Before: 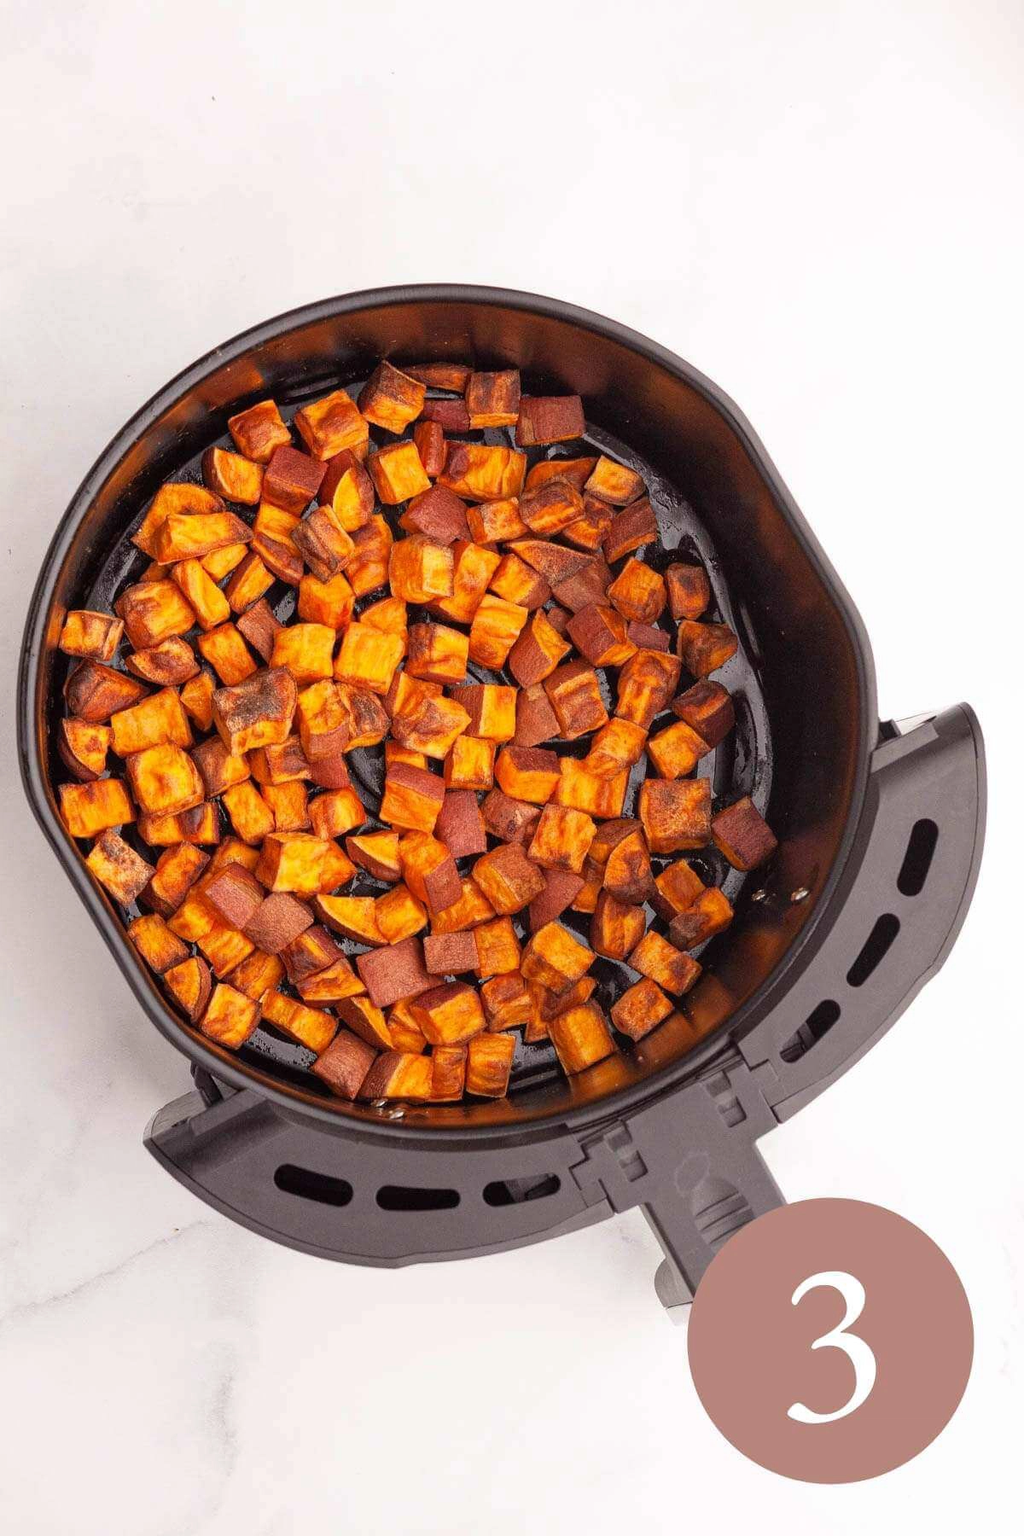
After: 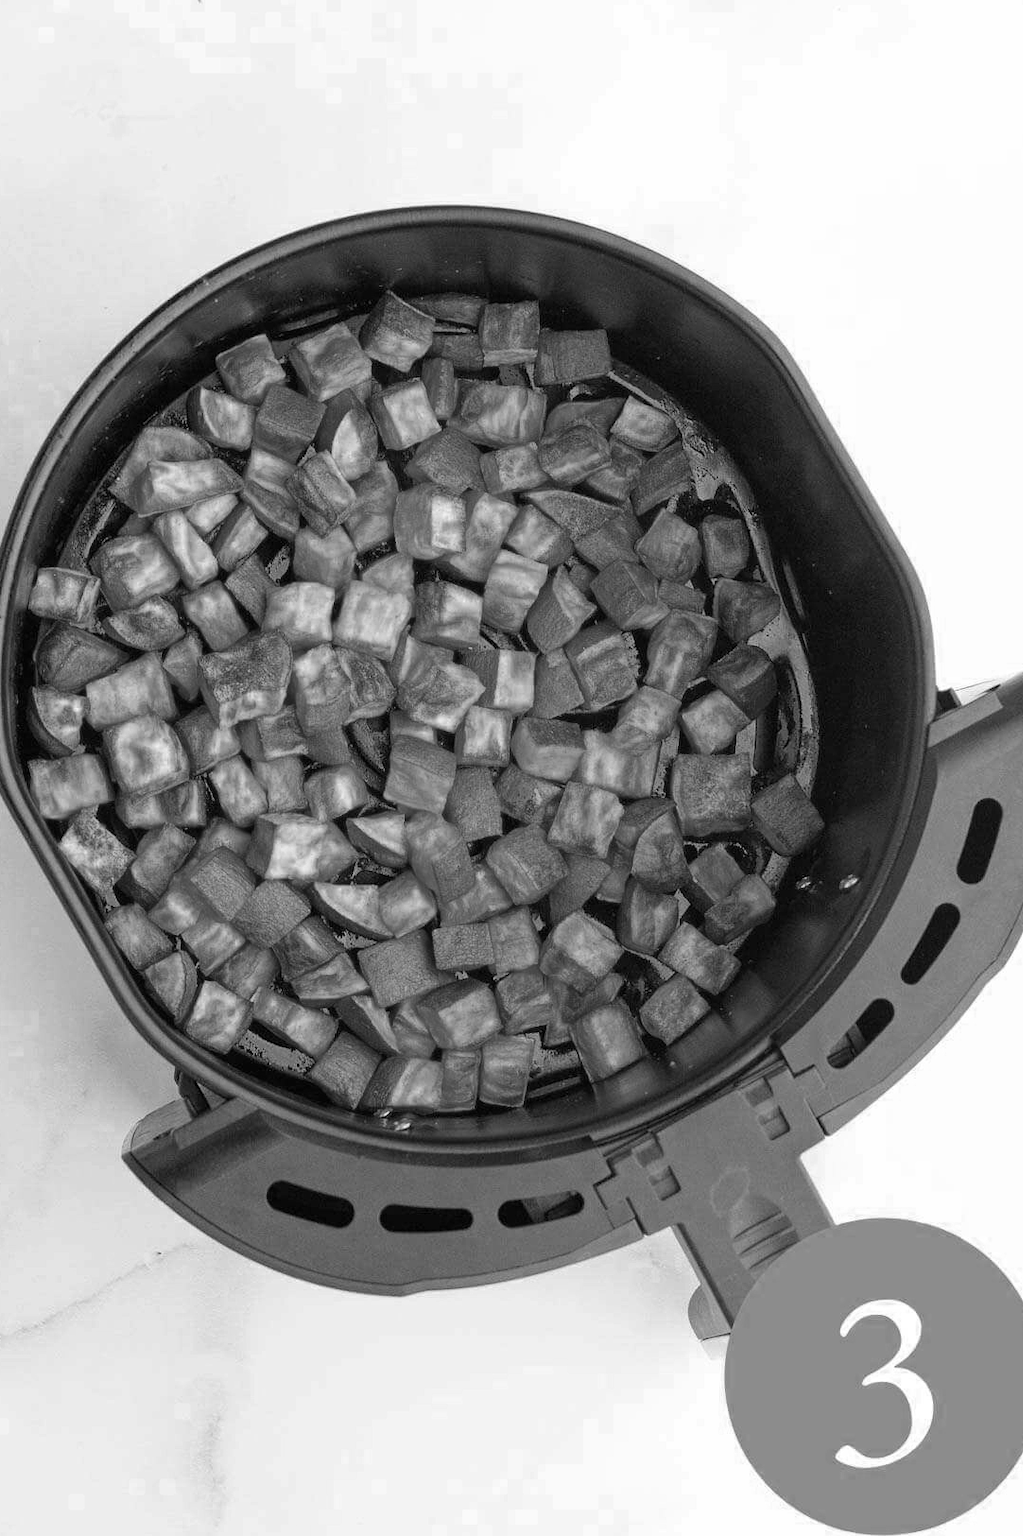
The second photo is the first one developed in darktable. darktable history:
color zones: curves: ch0 [(0.002, 0.593) (0.143, 0.417) (0.285, 0.541) (0.455, 0.289) (0.608, 0.327) (0.727, 0.283) (0.869, 0.571) (1, 0.603)]; ch1 [(0, 0) (0.143, 0) (0.286, 0) (0.429, 0) (0.571, 0) (0.714, 0) (0.857, 0)]
crop: left 3.305%, top 6.436%, right 6.389%, bottom 3.258%
